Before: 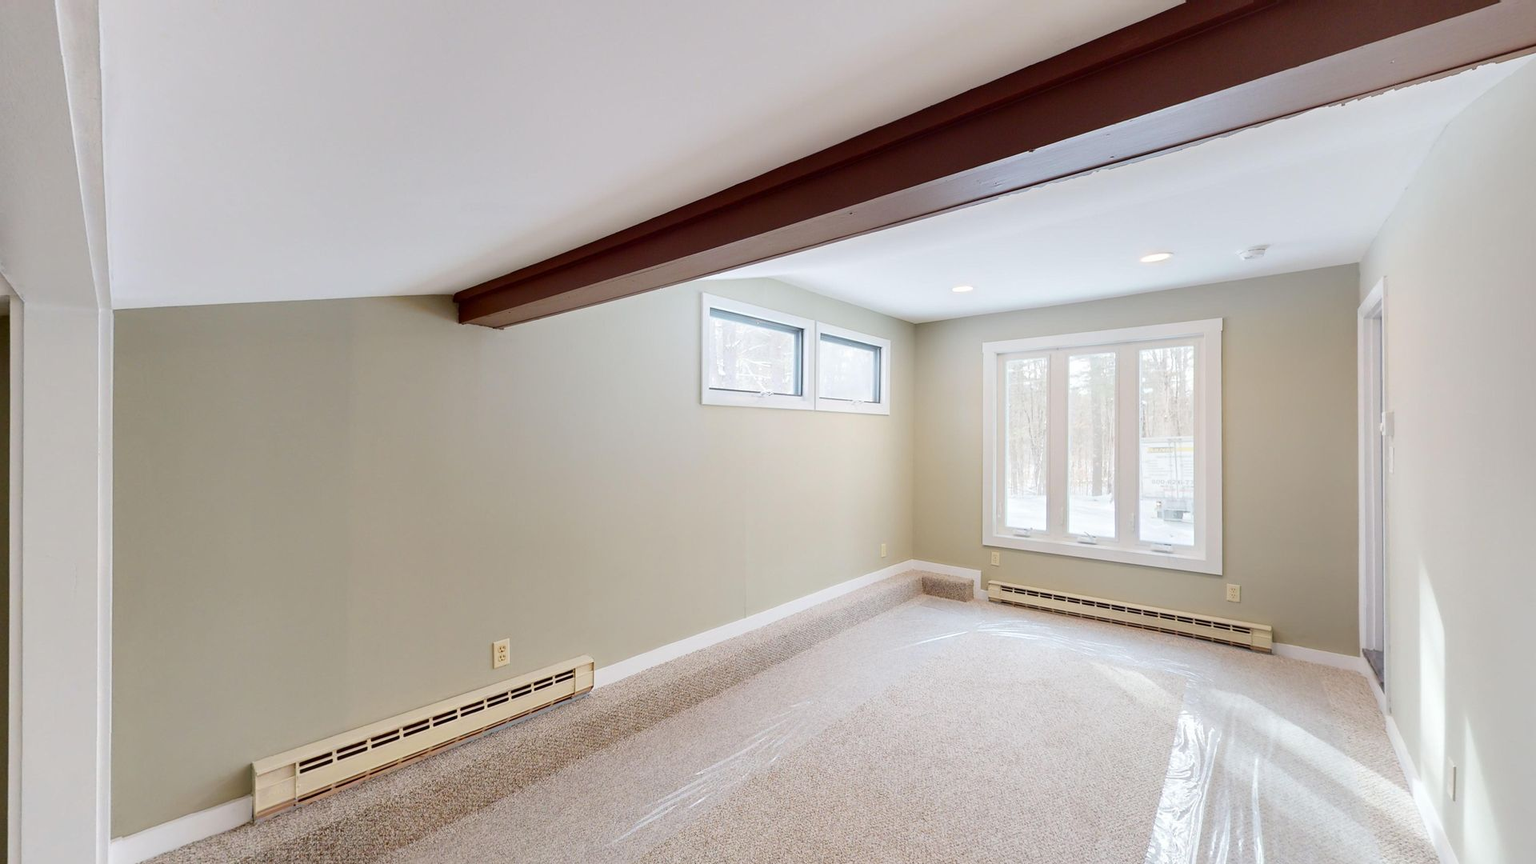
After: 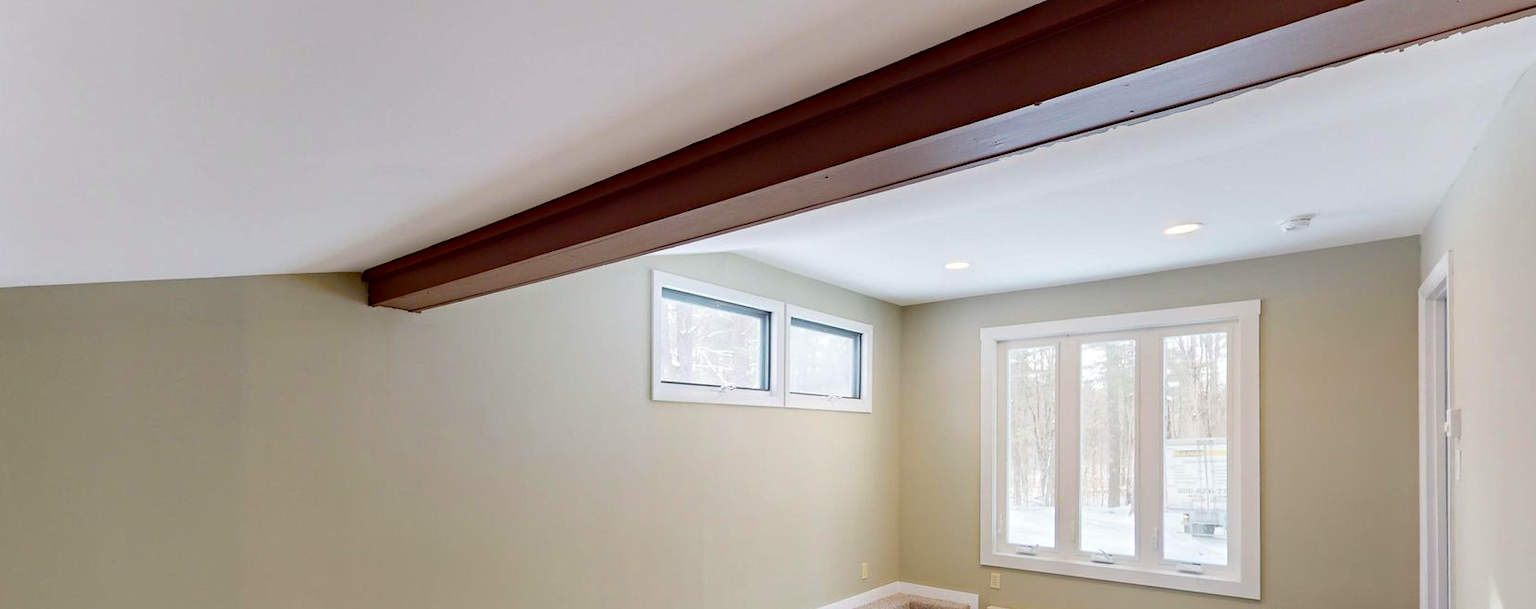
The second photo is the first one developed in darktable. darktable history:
vibrance: on, module defaults
crop and rotate: left 9.345%, top 7.22%, right 4.982%, bottom 32.331%
haze removal: strength 0.29, distance 0.25, compatibility mode true, adaptive false
